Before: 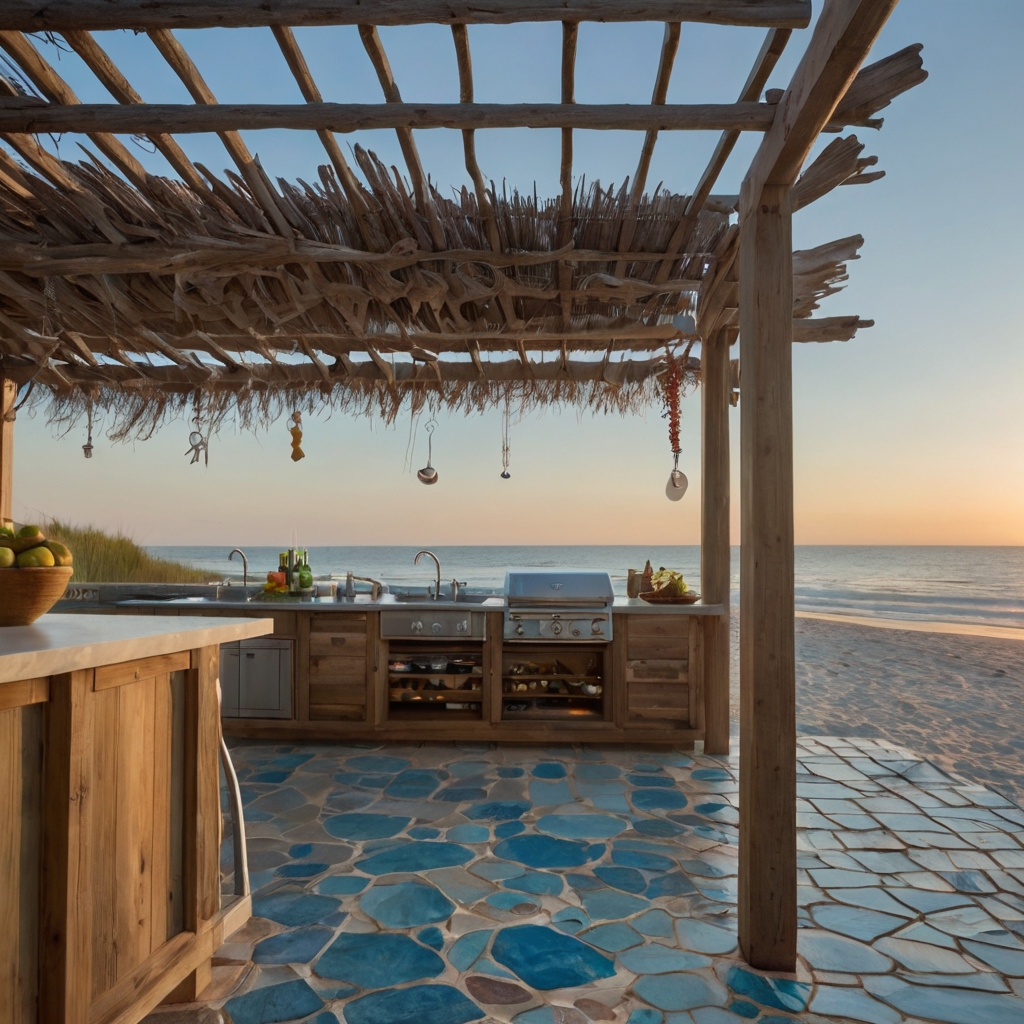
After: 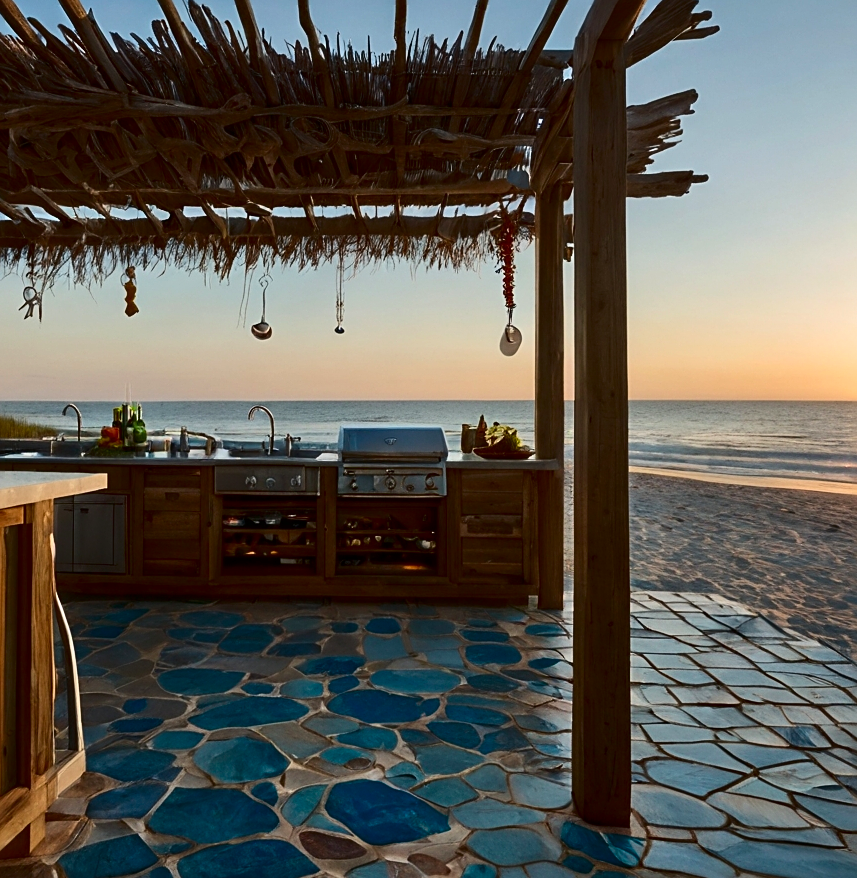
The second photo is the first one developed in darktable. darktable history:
sharpen: on, module defaults
crop: left 16.262%, top 14.193%
contrast brightness saturation: contrast 0.222, brightness -0.189, saturation 0.244
